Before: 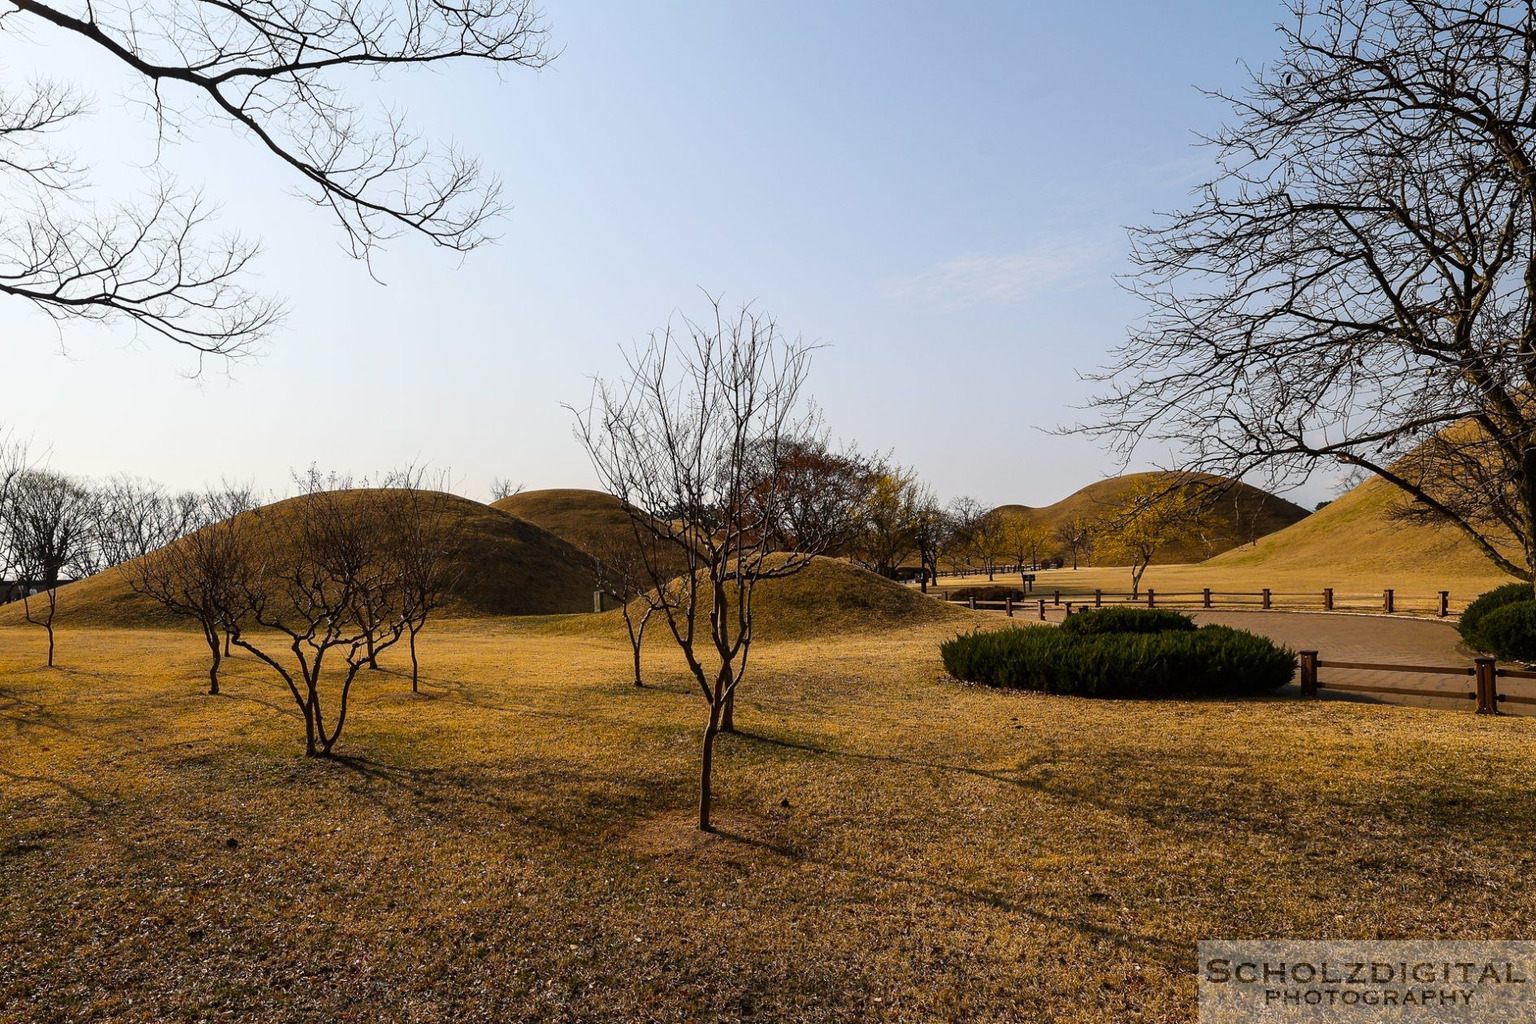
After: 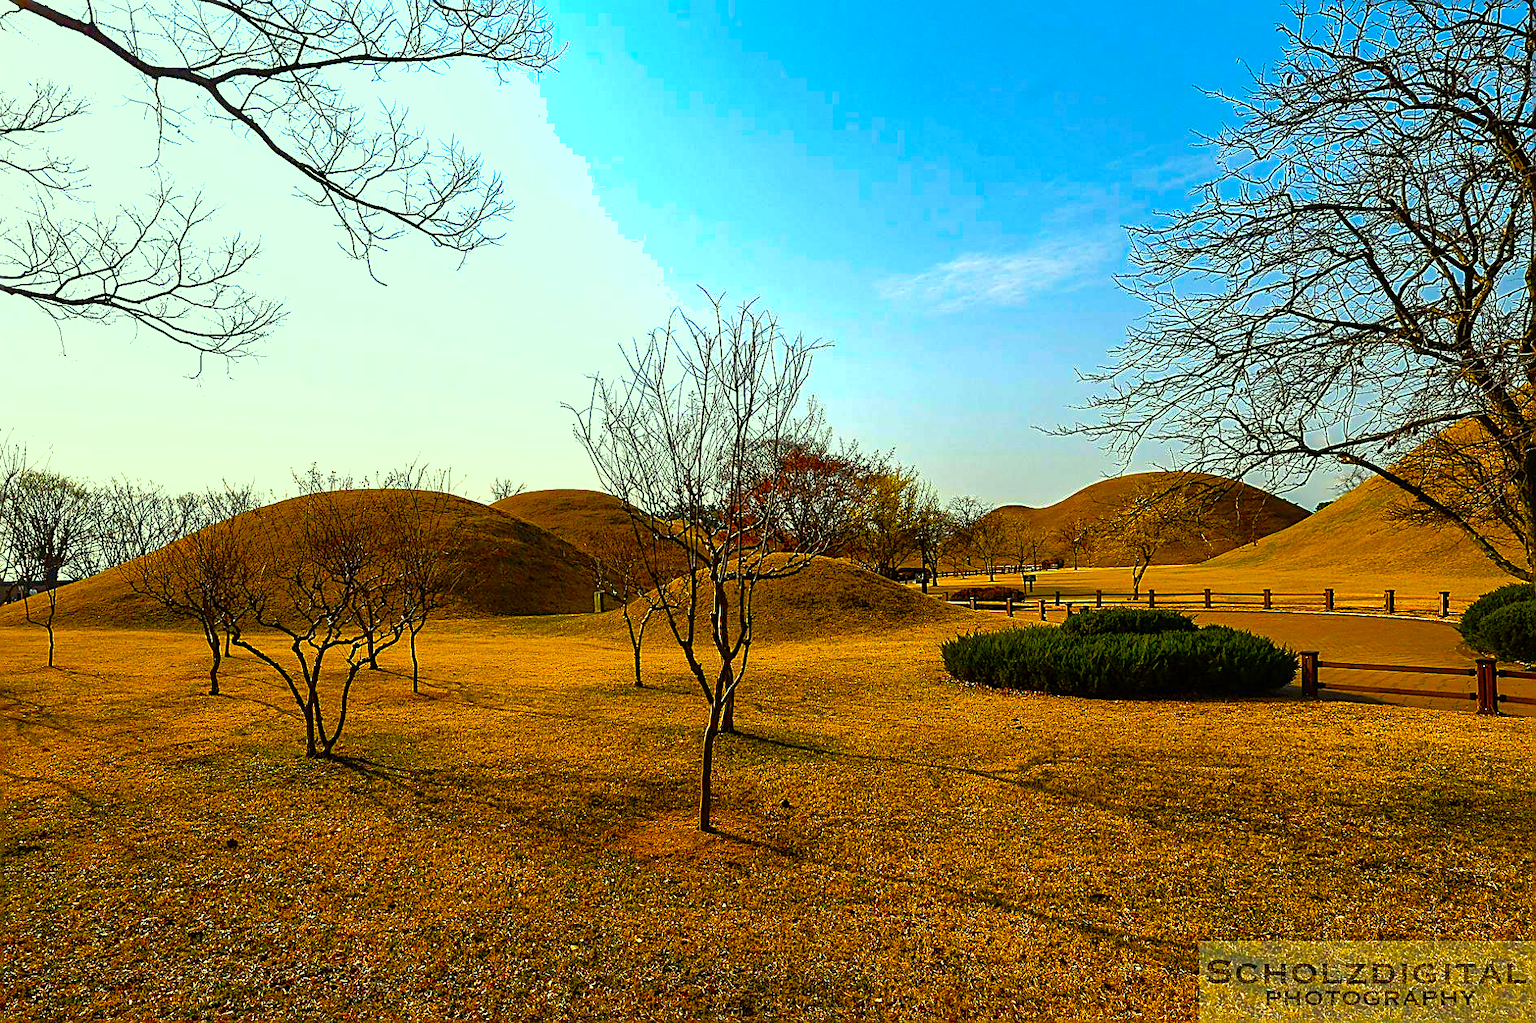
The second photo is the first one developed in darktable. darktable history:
shadows and highlights: shadows 60, highlights -60
color correction: highlights a* -10.77, highlights b* 9.8, saturation 1.72
color balance rgb: linear chroma grading › global chroma 9%, perceptual saturation grading › global saturation 36%, perceptual saturation grading › shadows 35%, perceptual brilliance grading › global brilliance 15%, perceptual brilliance grading › shadows -35%, global vibrance 15%
sharpen: amount 1
